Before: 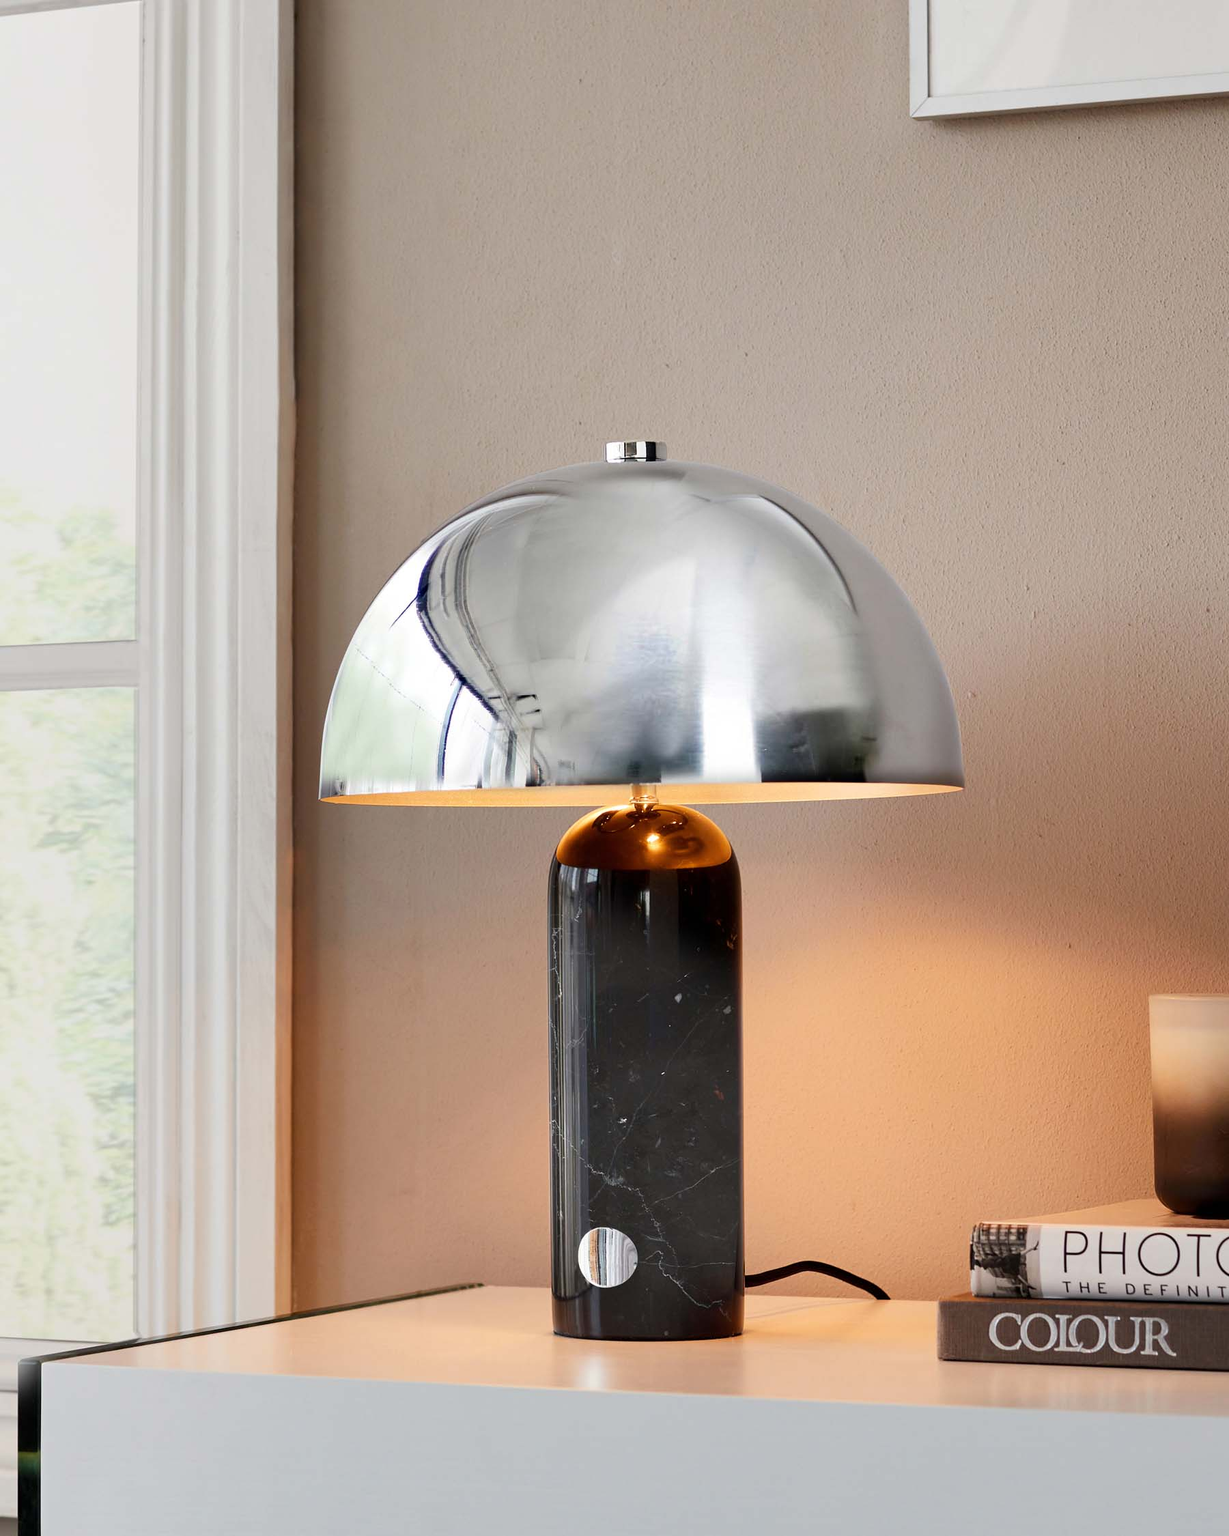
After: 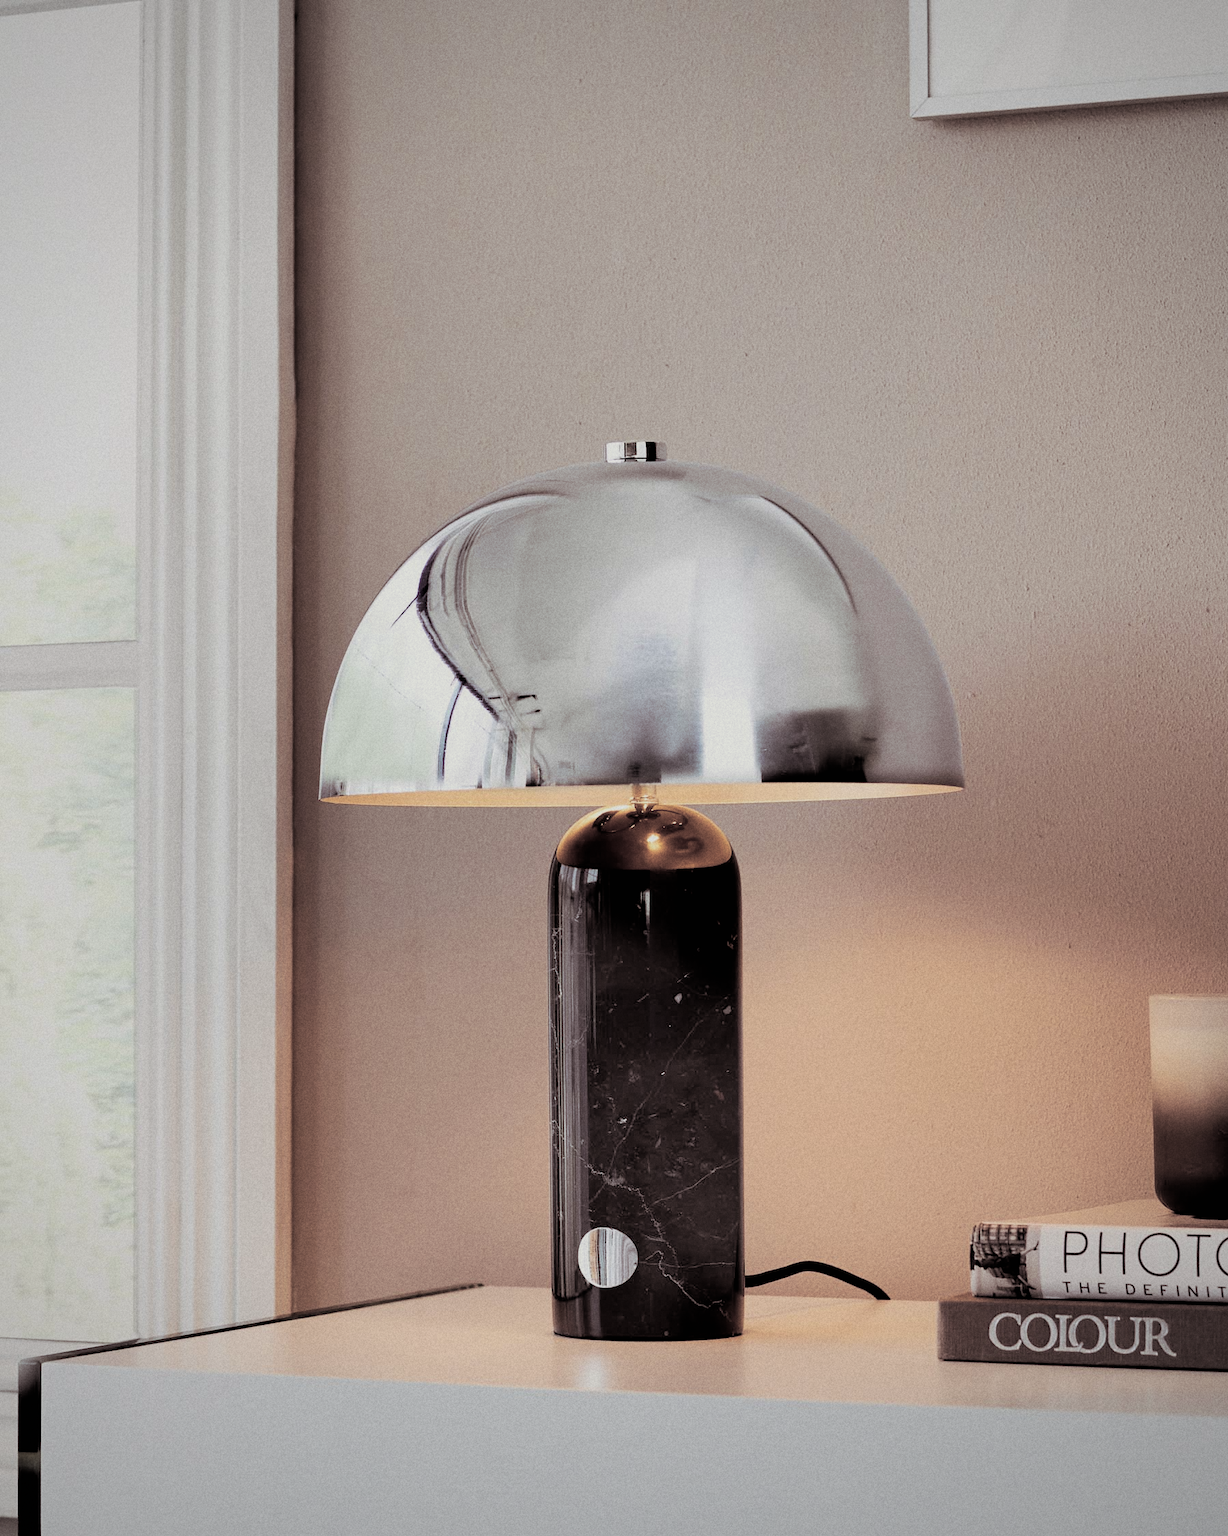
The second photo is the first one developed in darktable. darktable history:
filmic rgb: black relative exposure -4.88 EV, hardness 2.82
shadows and highlights: shadows 43.06, highlights 6.94
velvia: strength 21.76%
grain: on, module defaults
split-toning: shadows › saturation 0.2
color correction: saturation 0.57
vignetting: fall-off radius 81.94%
